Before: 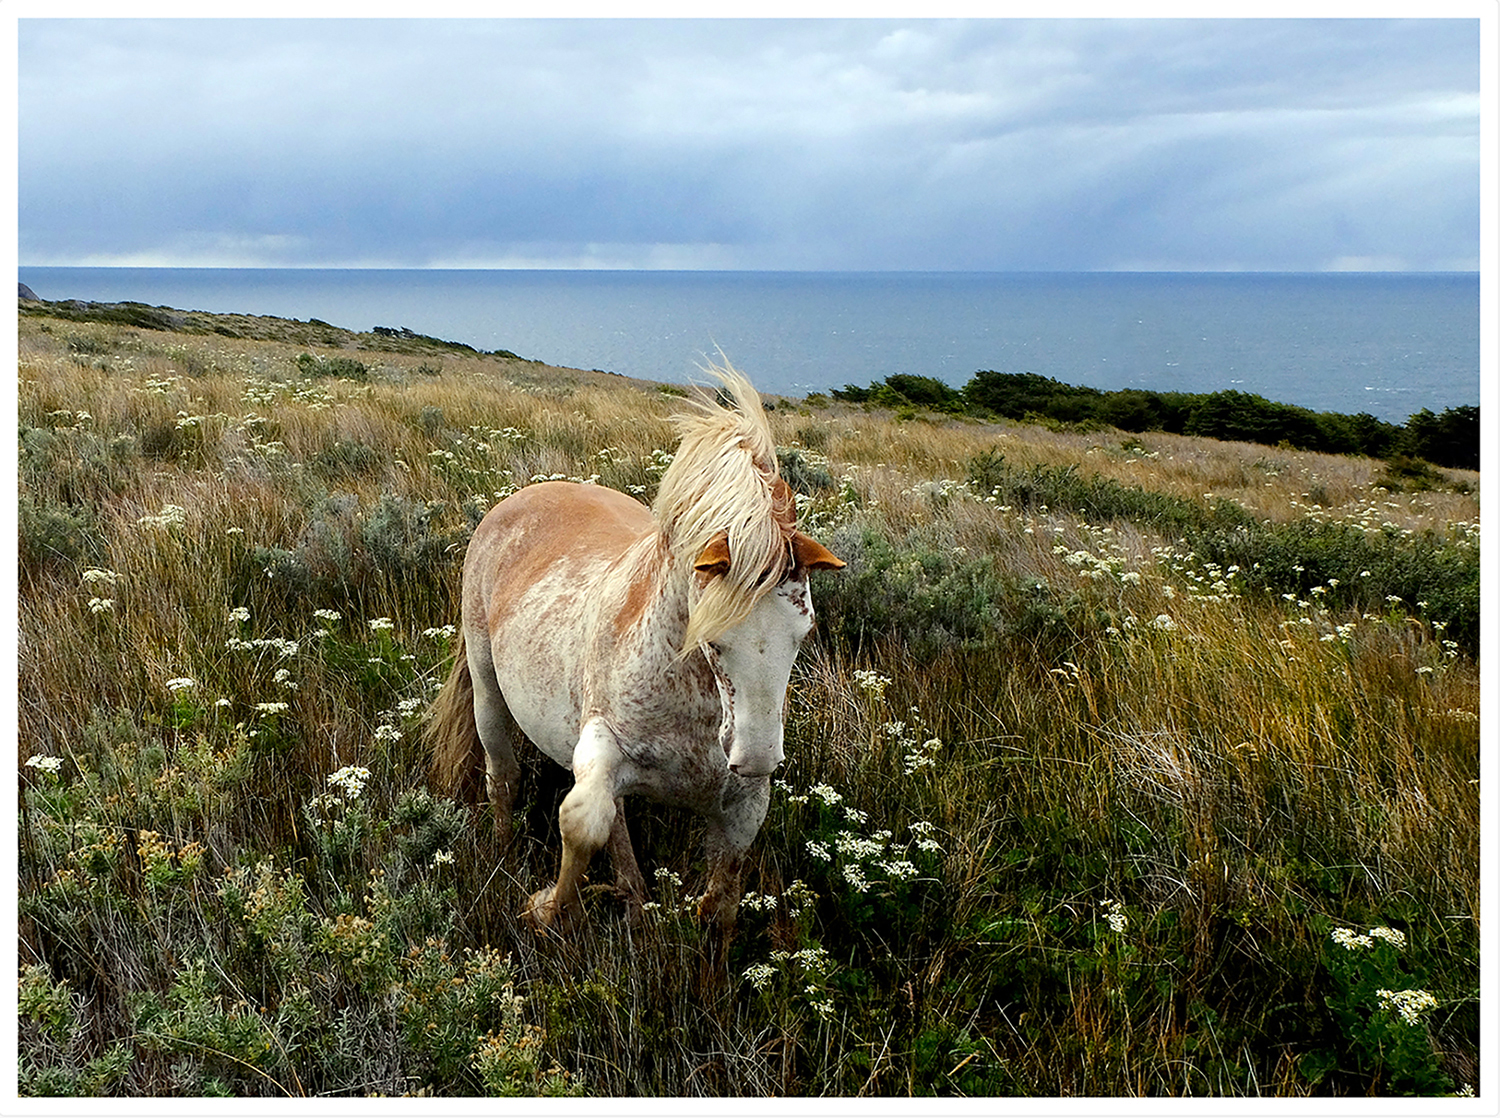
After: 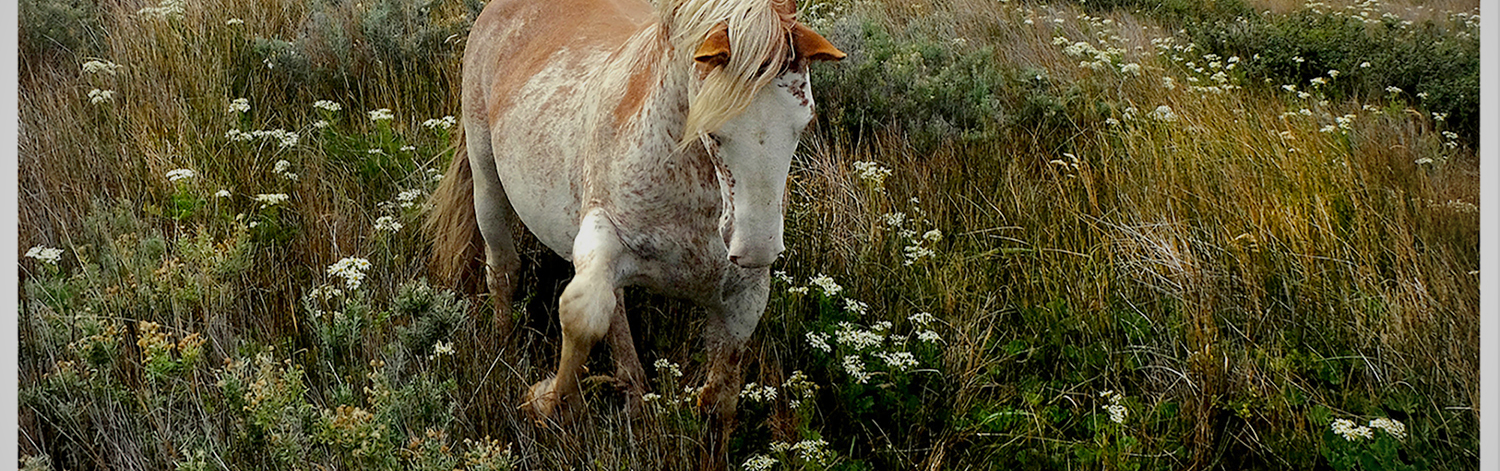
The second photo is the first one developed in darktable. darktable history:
vignetting: on, module defaults
tone equalizer: -8 EV 0.25 EV, -7 EV 0.417 EV, -6 EV 0.417 EV, -5 EV 0.25 EV, -3 EV -0.25 EV, -2 EV -0.417 EV, -1 EV -0.417 EV, +0 EV -0.25 EV, edges refinement/feathering 500, mask exposure compensation -1.57 EV, preserve details guided filter
crop: top 45.551%, bottom 12.262%
